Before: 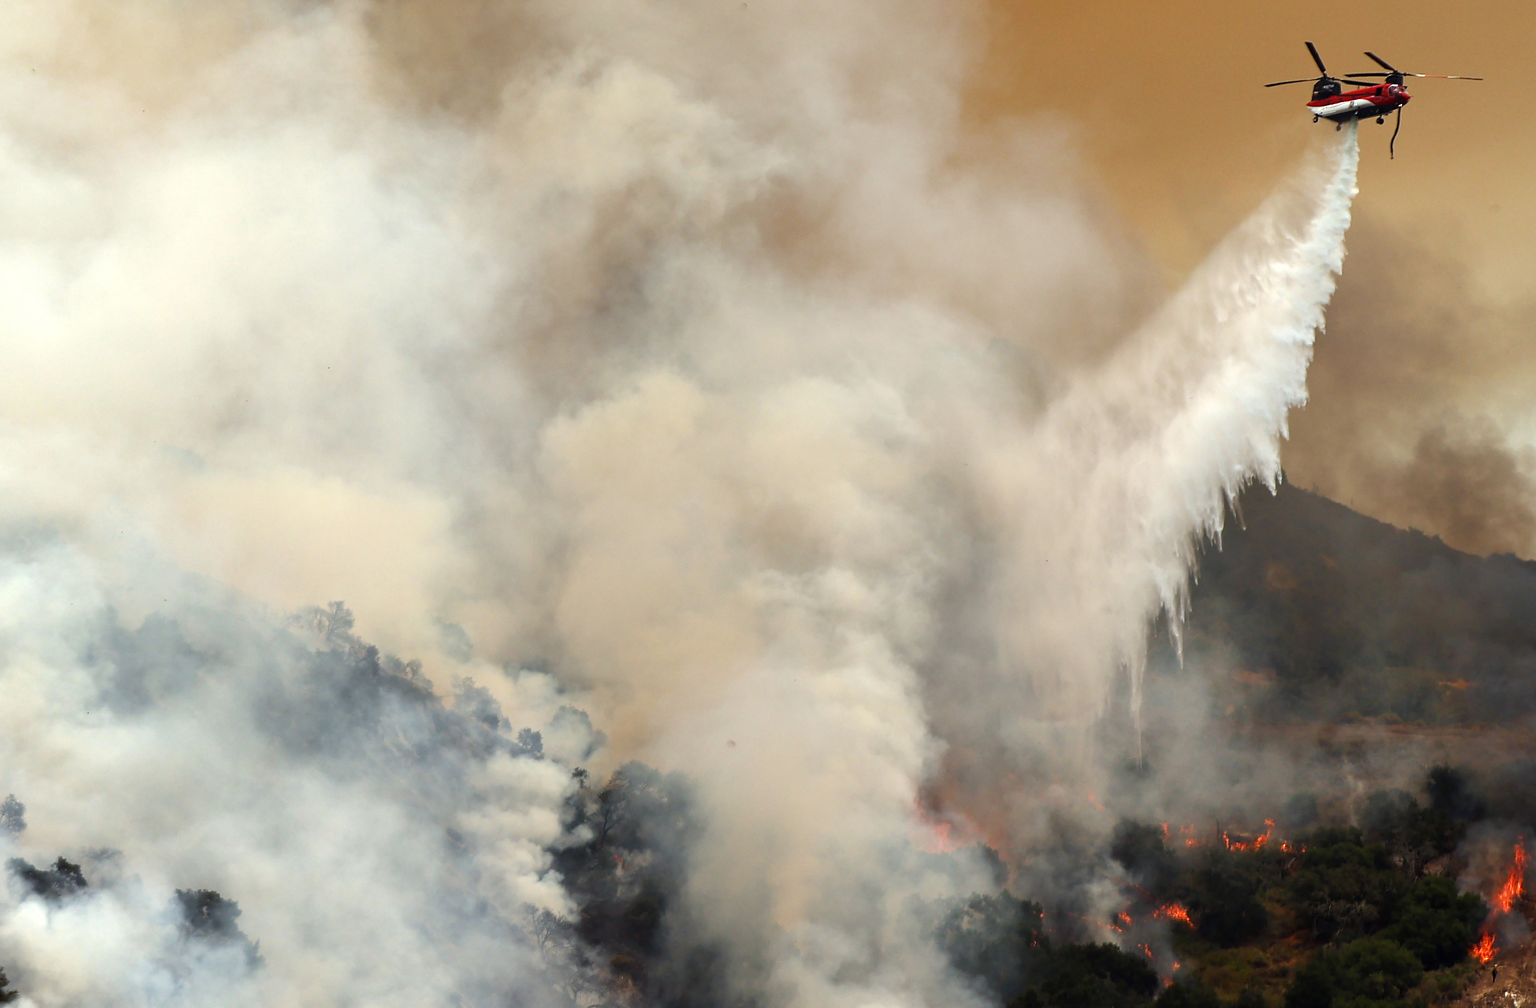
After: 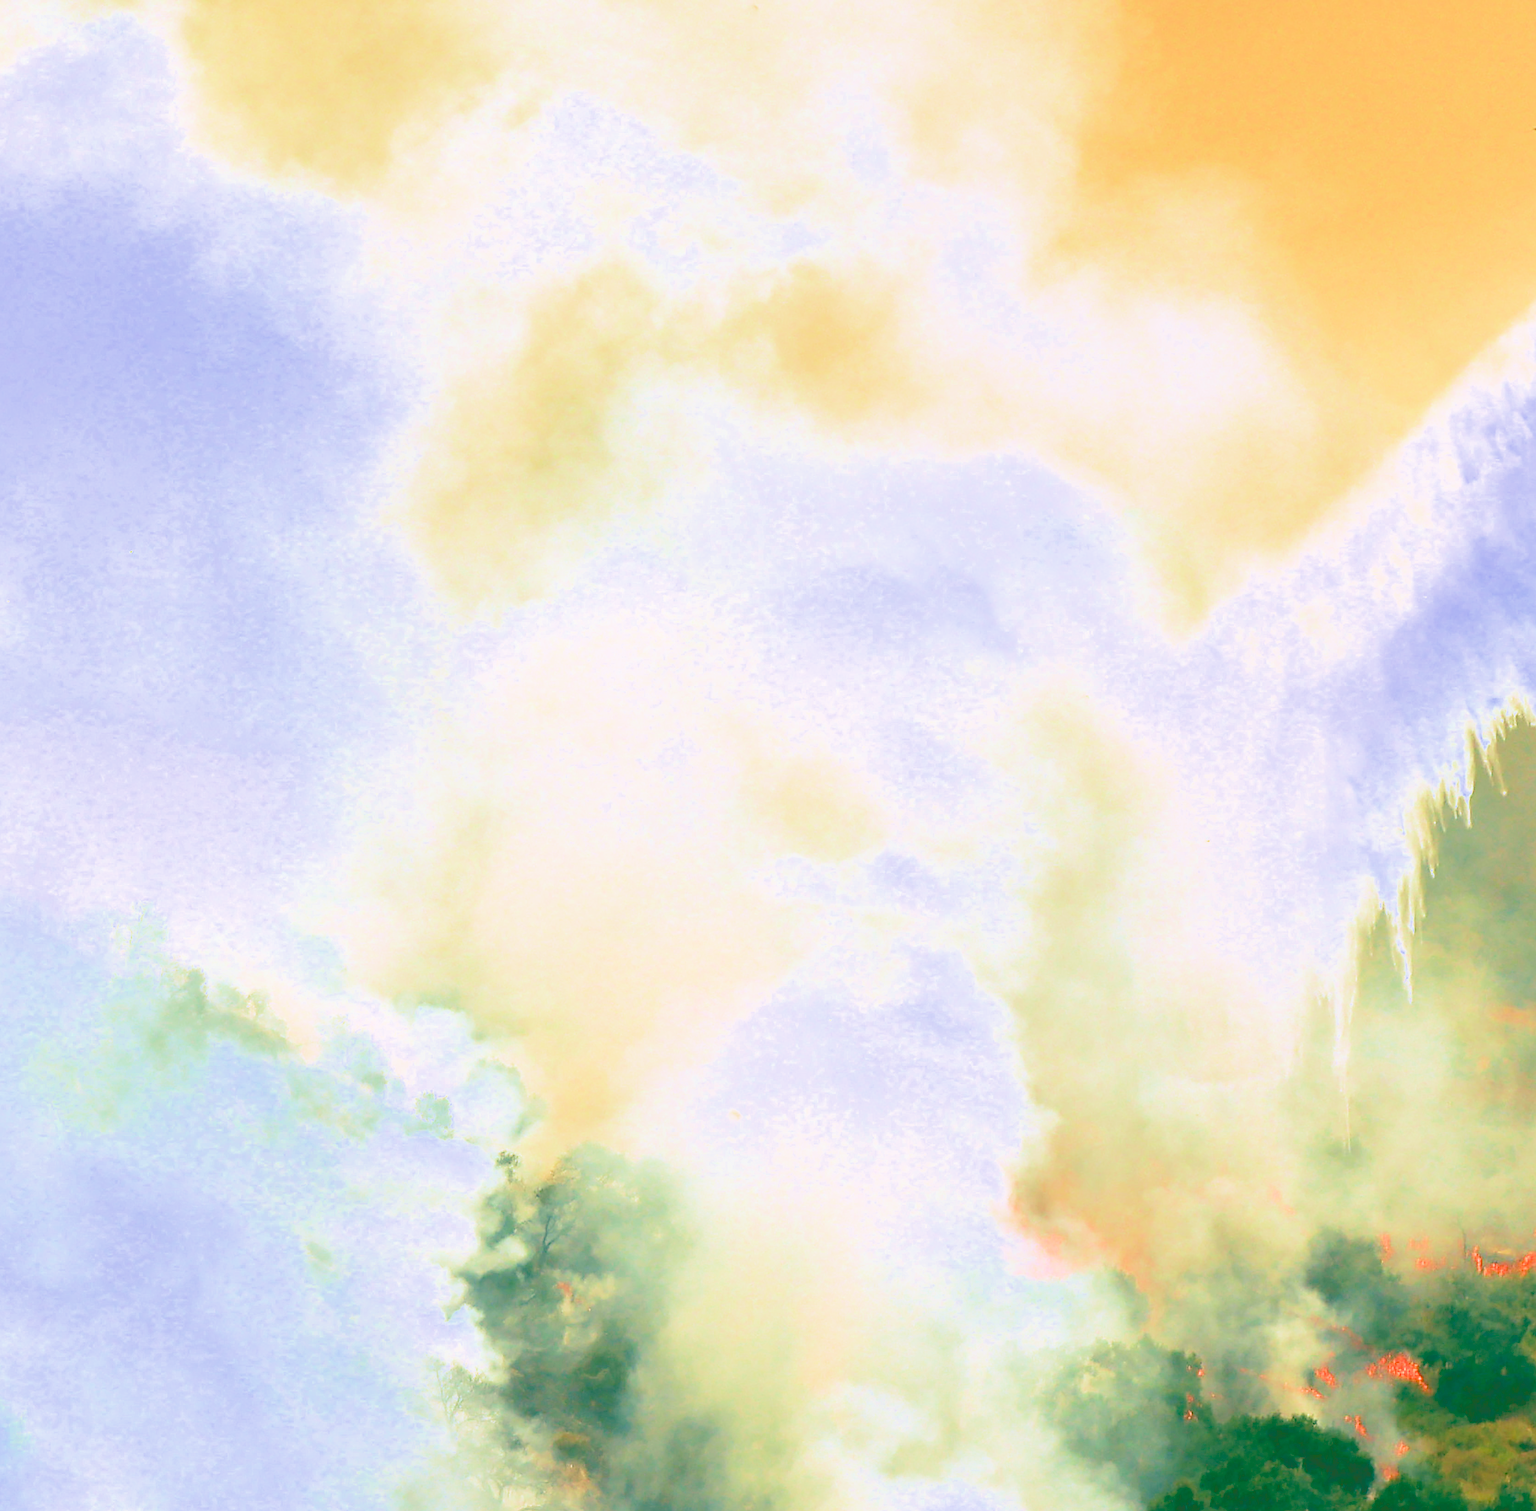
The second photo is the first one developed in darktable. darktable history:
sharpen: on, module defaults
filmic rgb: middle gray luminance 3.44%, black relative exposure -5.92 EV, white relative exposure 6.33 EV, threshold 6 EV, dynamic range scaling 22.4%, target black luminance 0%, hardness 2.33, latitude 45.85%, contrast 0.78, highlights saturation mix 100%, shadows ↔ highlights balance 0.033%, add noise in highlights 0, preserve chrominance max RGB, color science v3 (2019), use custom middle-gray values true, iterations of high-quality reconstruction 0, contrast in highlights soft, enable highlight reconstruction true
exposure: black level correction 0, exposure 1.3 EV, compensate highlight preservation false
crop and rotate: left 15.754%, right 17.579%
rgb curve: curves: ch0 [(0.123, 0.061) (0.995, 0.887)]; ch1 [(0.06, 0.116) (1, 0.906)]; ch2 [(0, 0) (0.824, 0.69) (1, 1)], mode RGB, independent channels, compensate middle gray true
velvia: on, module defaults
